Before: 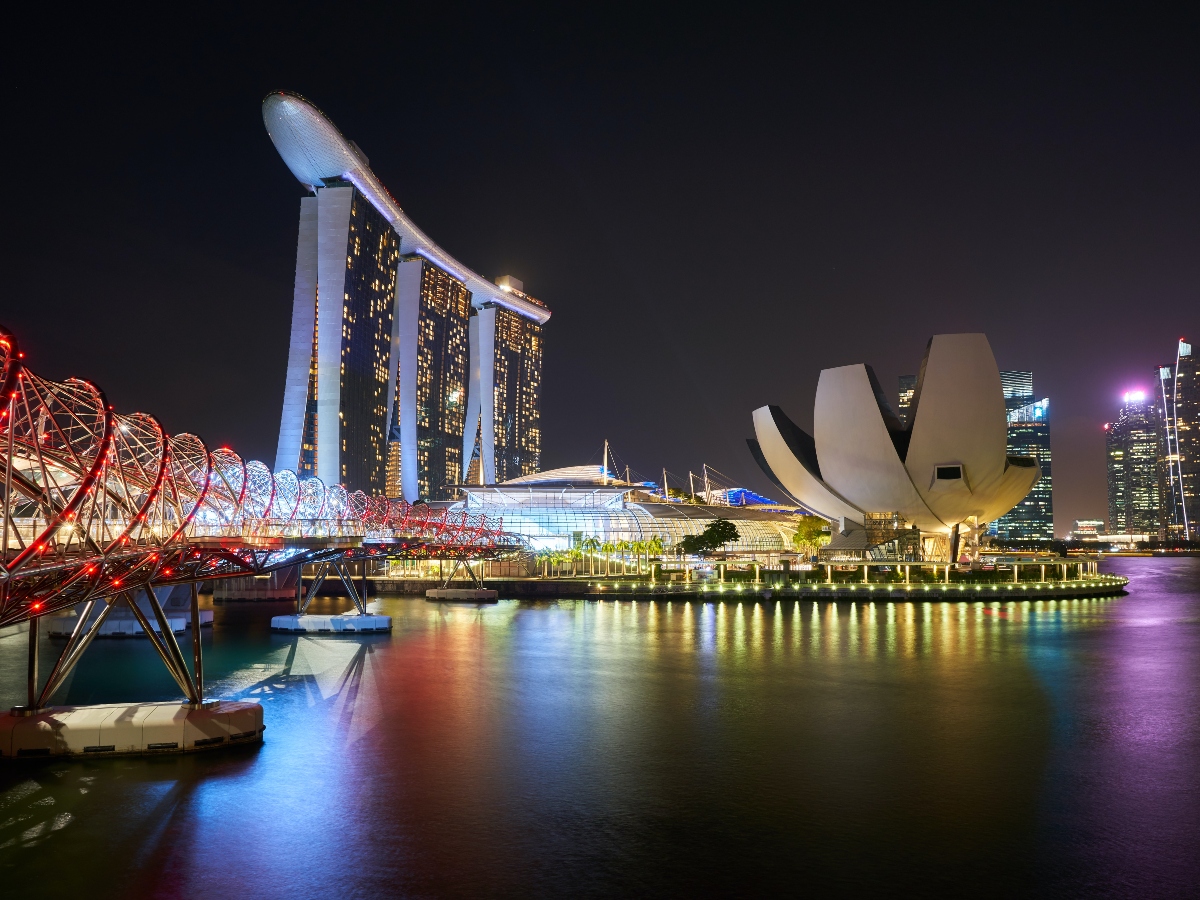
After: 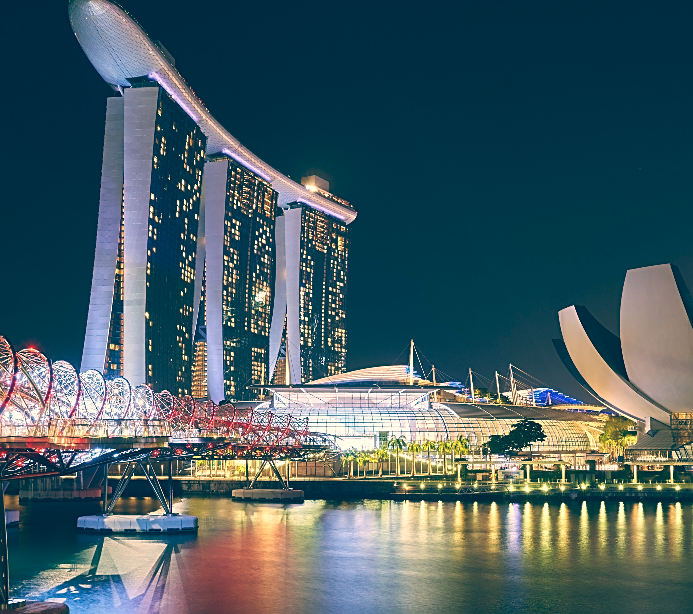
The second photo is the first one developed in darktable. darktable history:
crop: left 16.202%, top 11.208%, right 26.045%, bottom 20.557%
color correction: highlights a* 5.38, highlights b* 5.3, shadows a* -4.26, shadows b* -5.11
sharpen: on, module defaults
color balance: lift [1.006, 0.985, 1.002, 1.015], gamma [1, 0.953, 1.008, 1.047], gain [1.076, 1.13, 1.004, 0.87]
